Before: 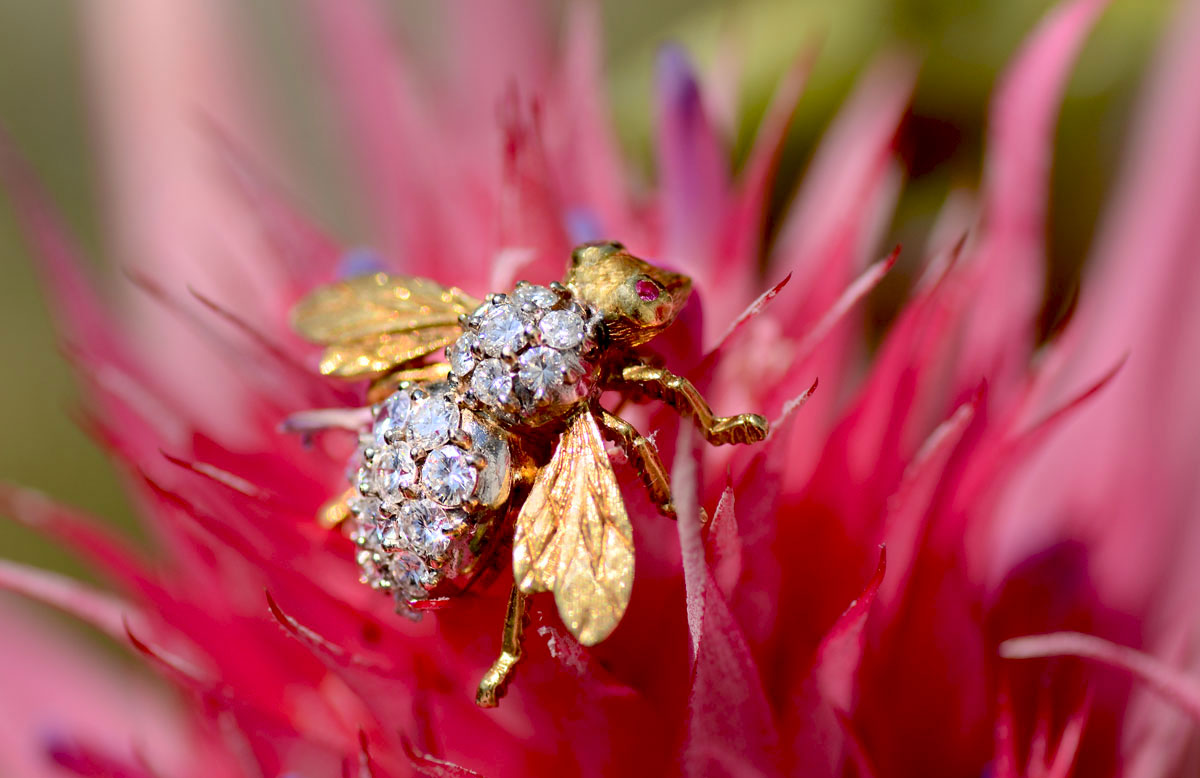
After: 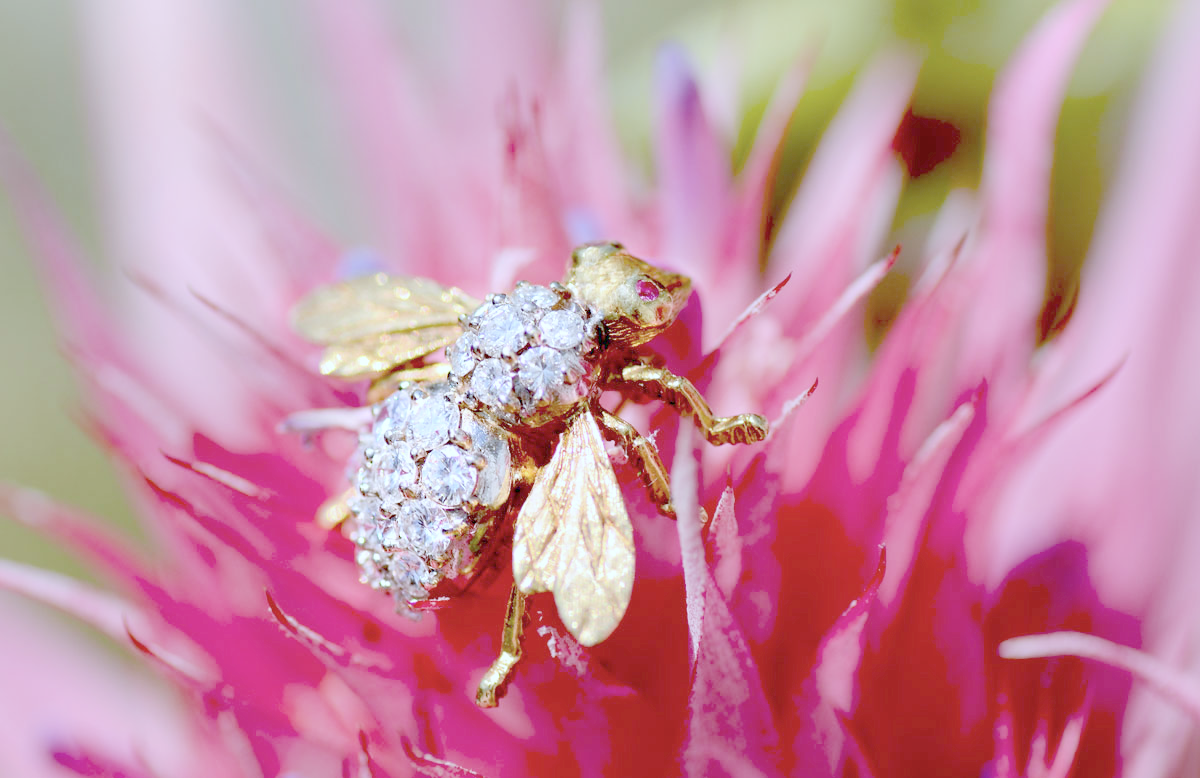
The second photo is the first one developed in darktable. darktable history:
highlight reconstruction: method clip highlights, iterations 1, diameter of reconstruction 64 px
color calibration: illuminant as shot in camera, x 0.369, y 0.376, temperature 4328.46 K, gamut compression 3
